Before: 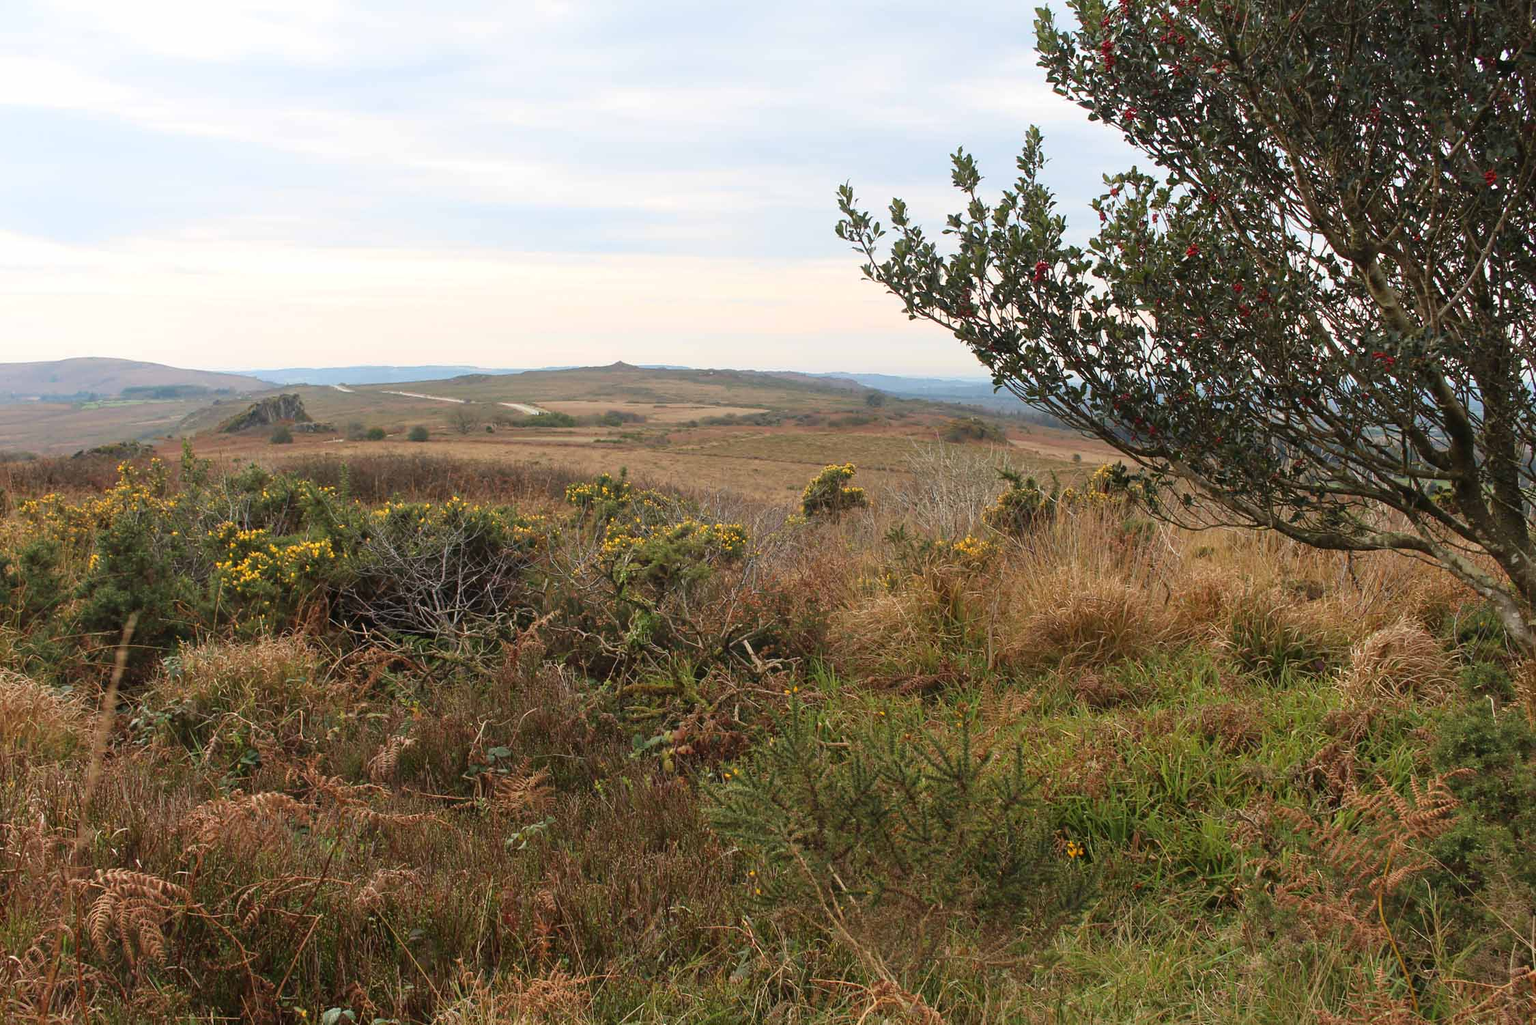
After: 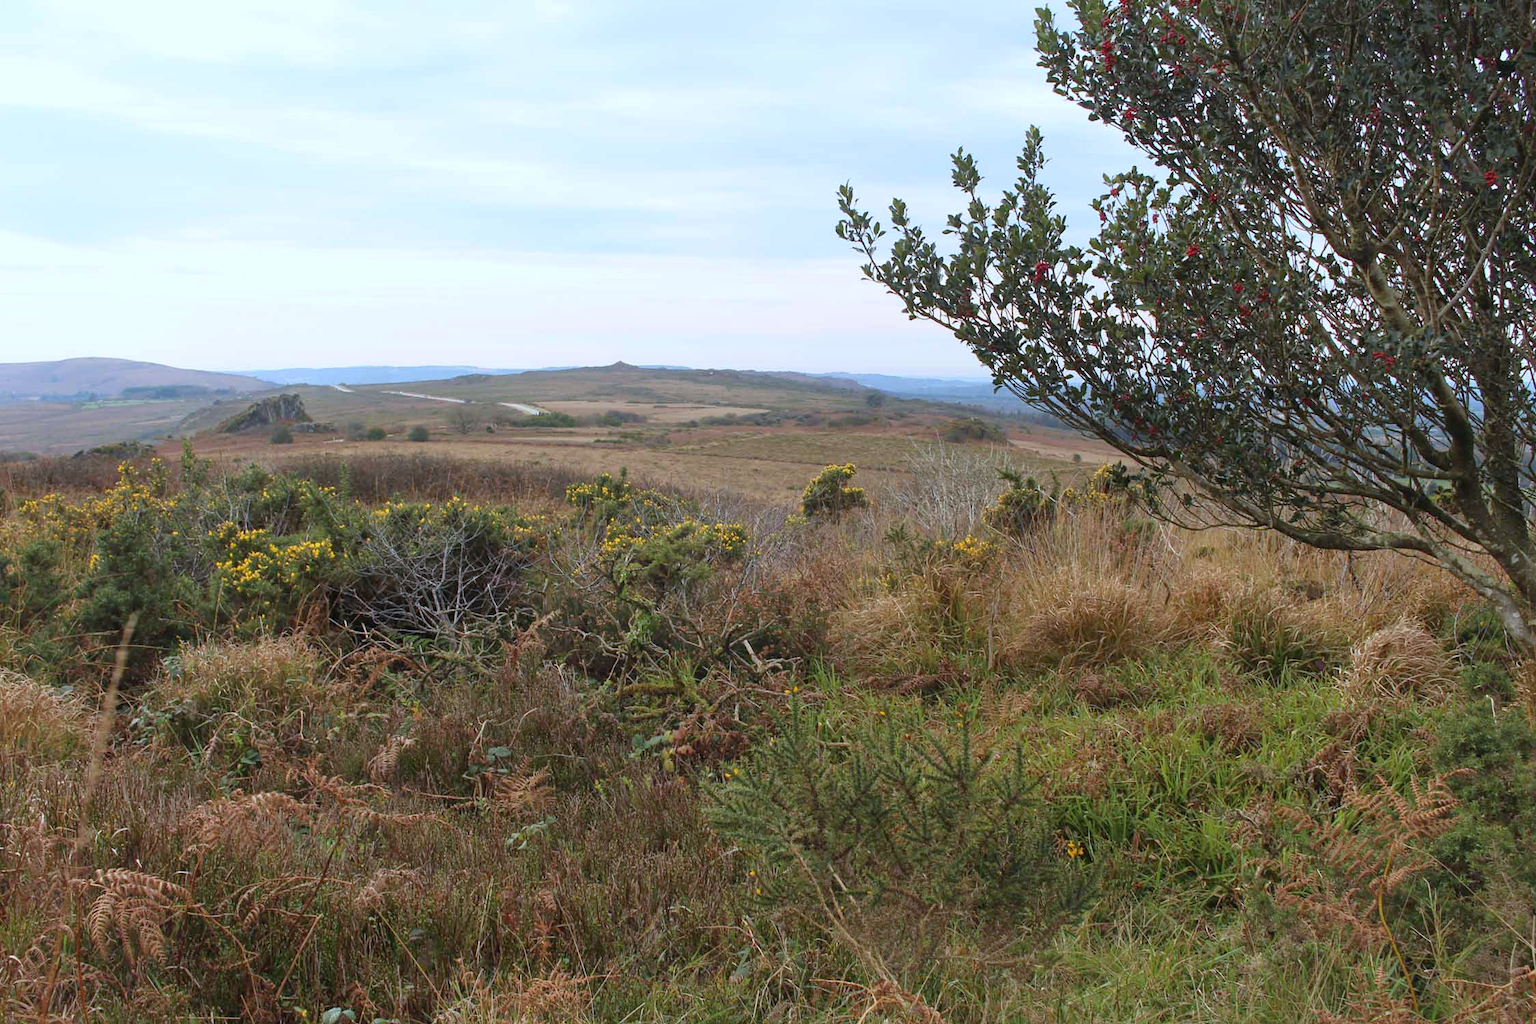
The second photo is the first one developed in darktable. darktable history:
white balance: red 0.926, green 1.003, blue 1.133
shadows and highlights: shadows 43.06, highlights 6.94
